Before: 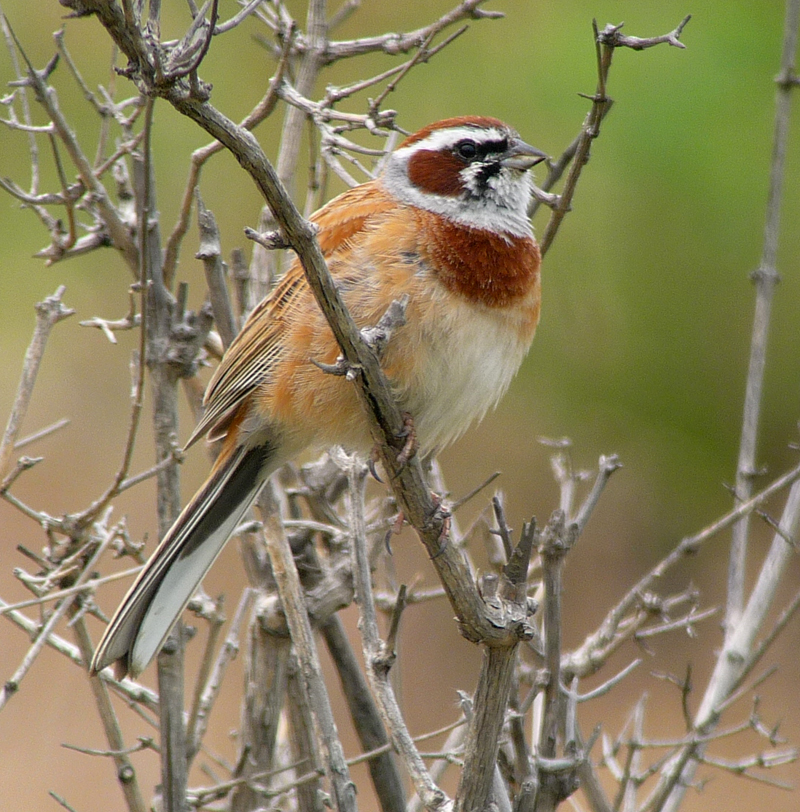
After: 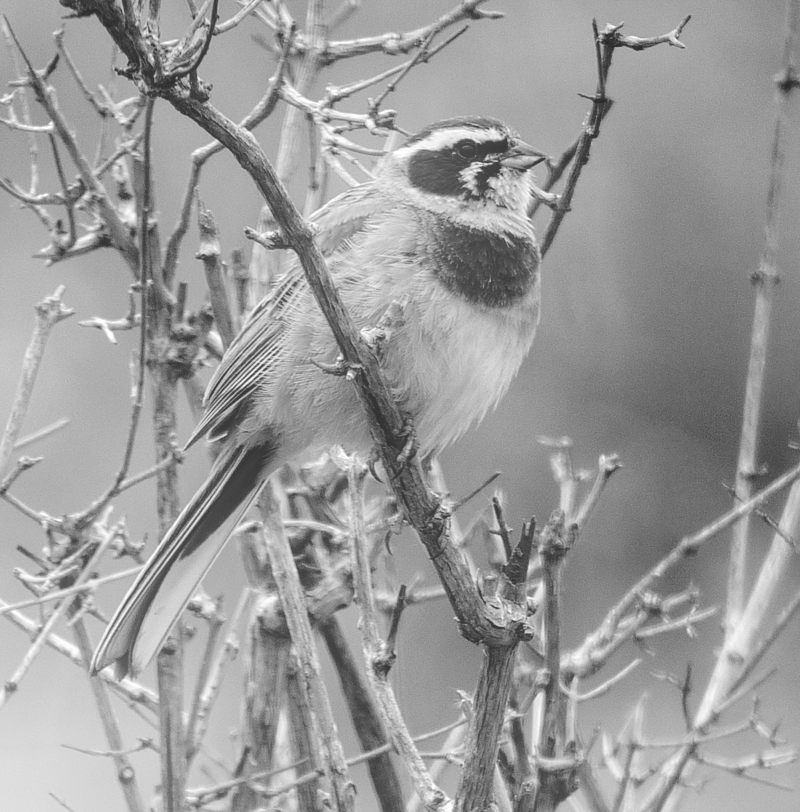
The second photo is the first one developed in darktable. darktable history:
local contrast: detail 130%
monochrome: a -35.87, b 49.73, size 1.7
color balance rgb: perceptual saturation grading › global saturation 20%, global vibrance 20%
base curve: curves: ch0 [(0, 0.024) (0.055, 0.065) (0.121, 0.166) (0.236, 0.319) (0.693, 0.726) (1, 1)], preserve colors none
contrast brightness saturation: contrast 0.08, saturation 0.2
bloom: on, module defaults
